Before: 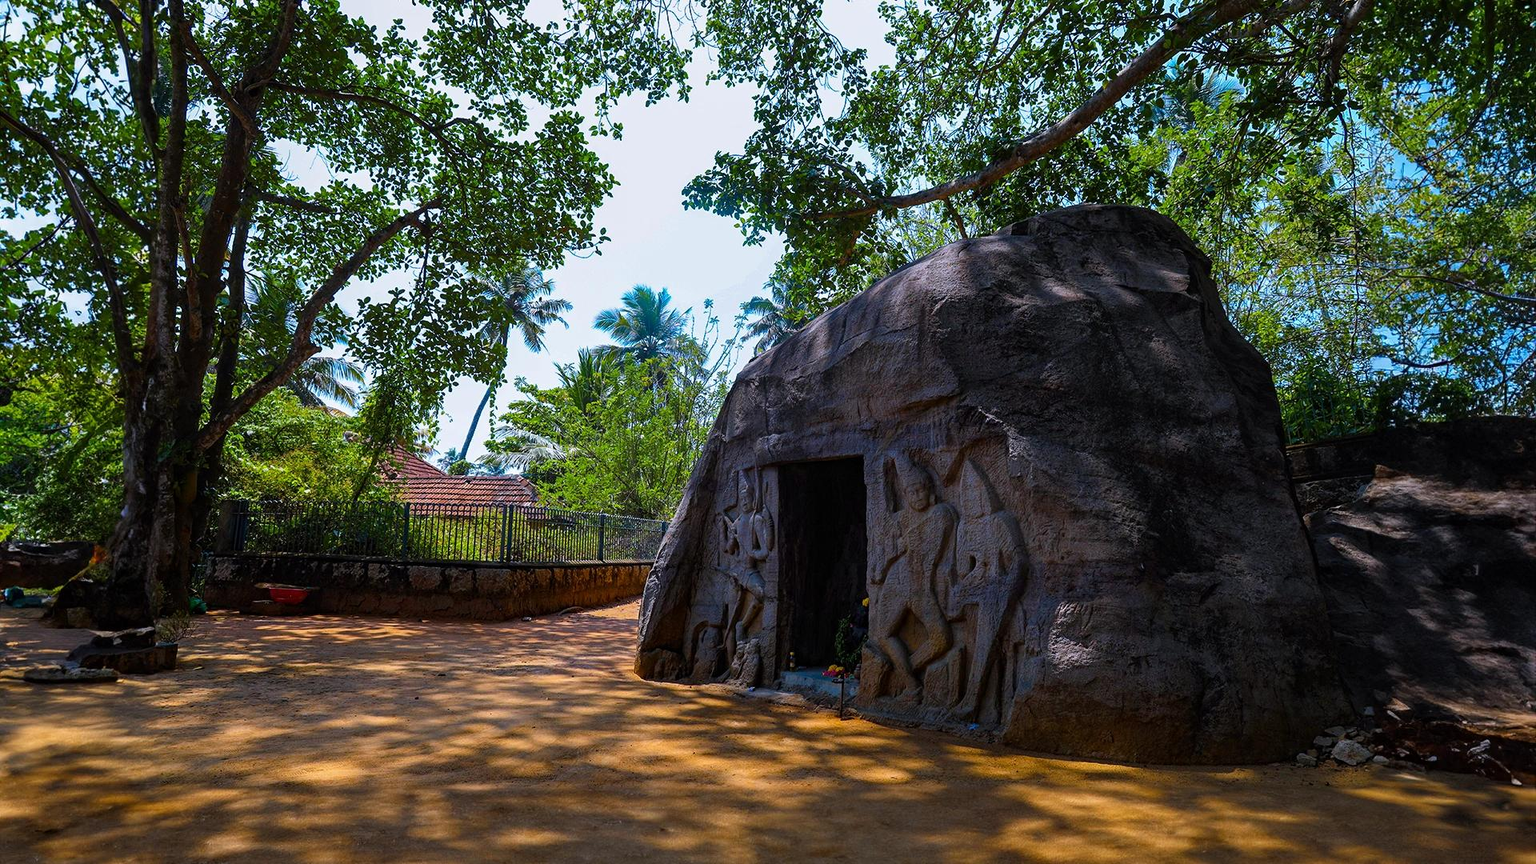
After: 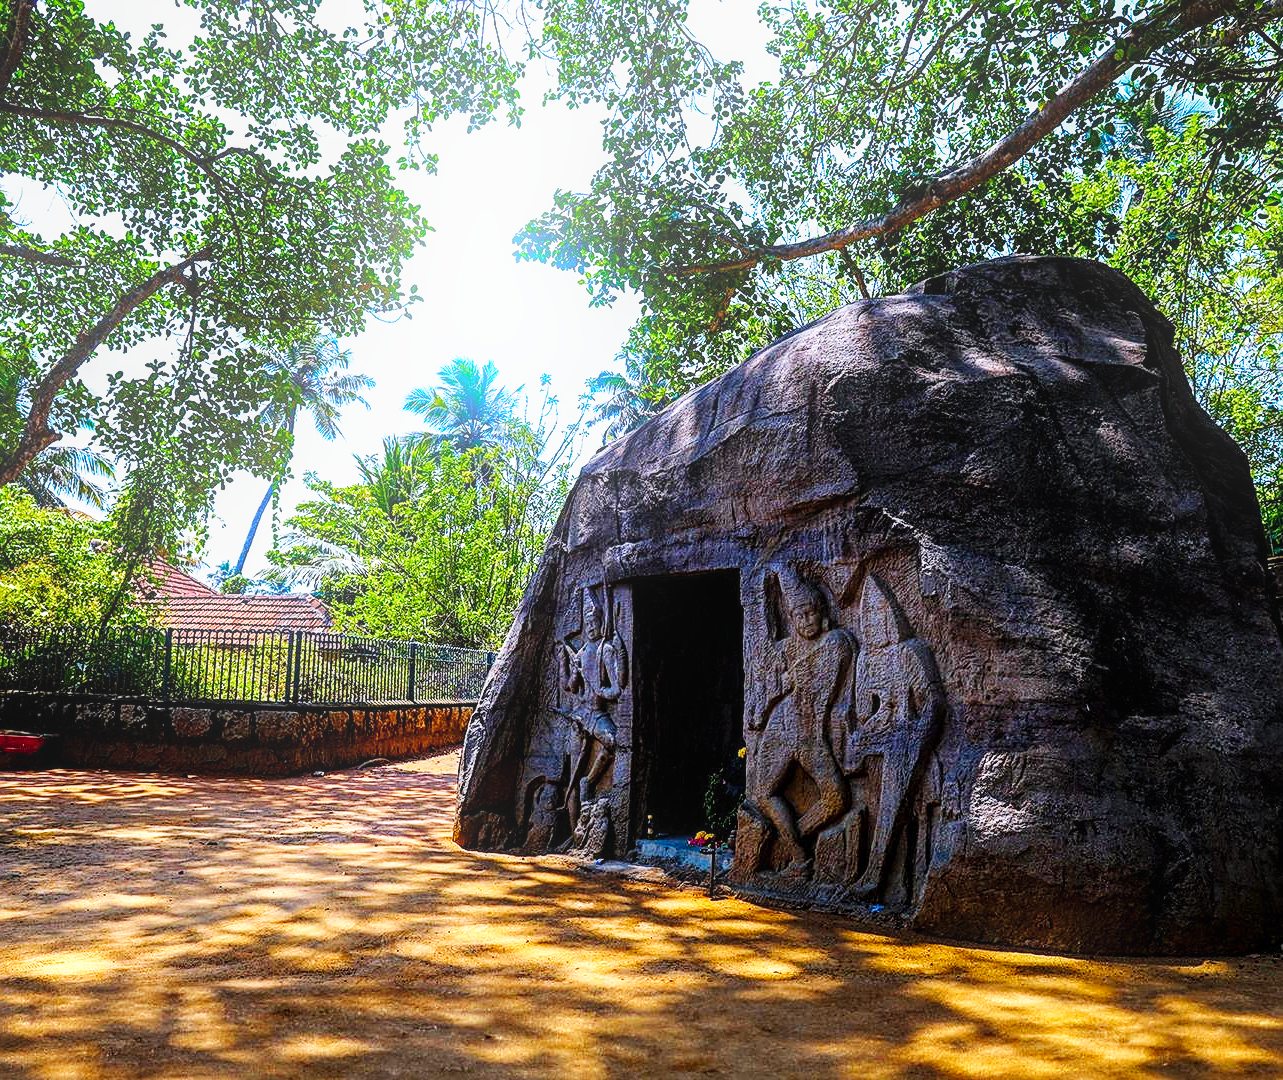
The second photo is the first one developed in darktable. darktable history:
crop and rotate: left 17.732%, right 15.423%
sharpen: on, module defaults
local contrast: on, module defaults
base curve: curves: ch0 [(0, 0.003) (0.001, 0.002) (0.006, 0.004) (0.02, 0.022) (0.048, 0.086) (0.094, 0.234) (0.162, 0.431) (0.258, 0.629) (0.385, 0.8) (0.548, 0.918) (0.751, 0.988) (1, 1)], preserve colors none
bloom: size 15%, threshold 97%, strength 7%
